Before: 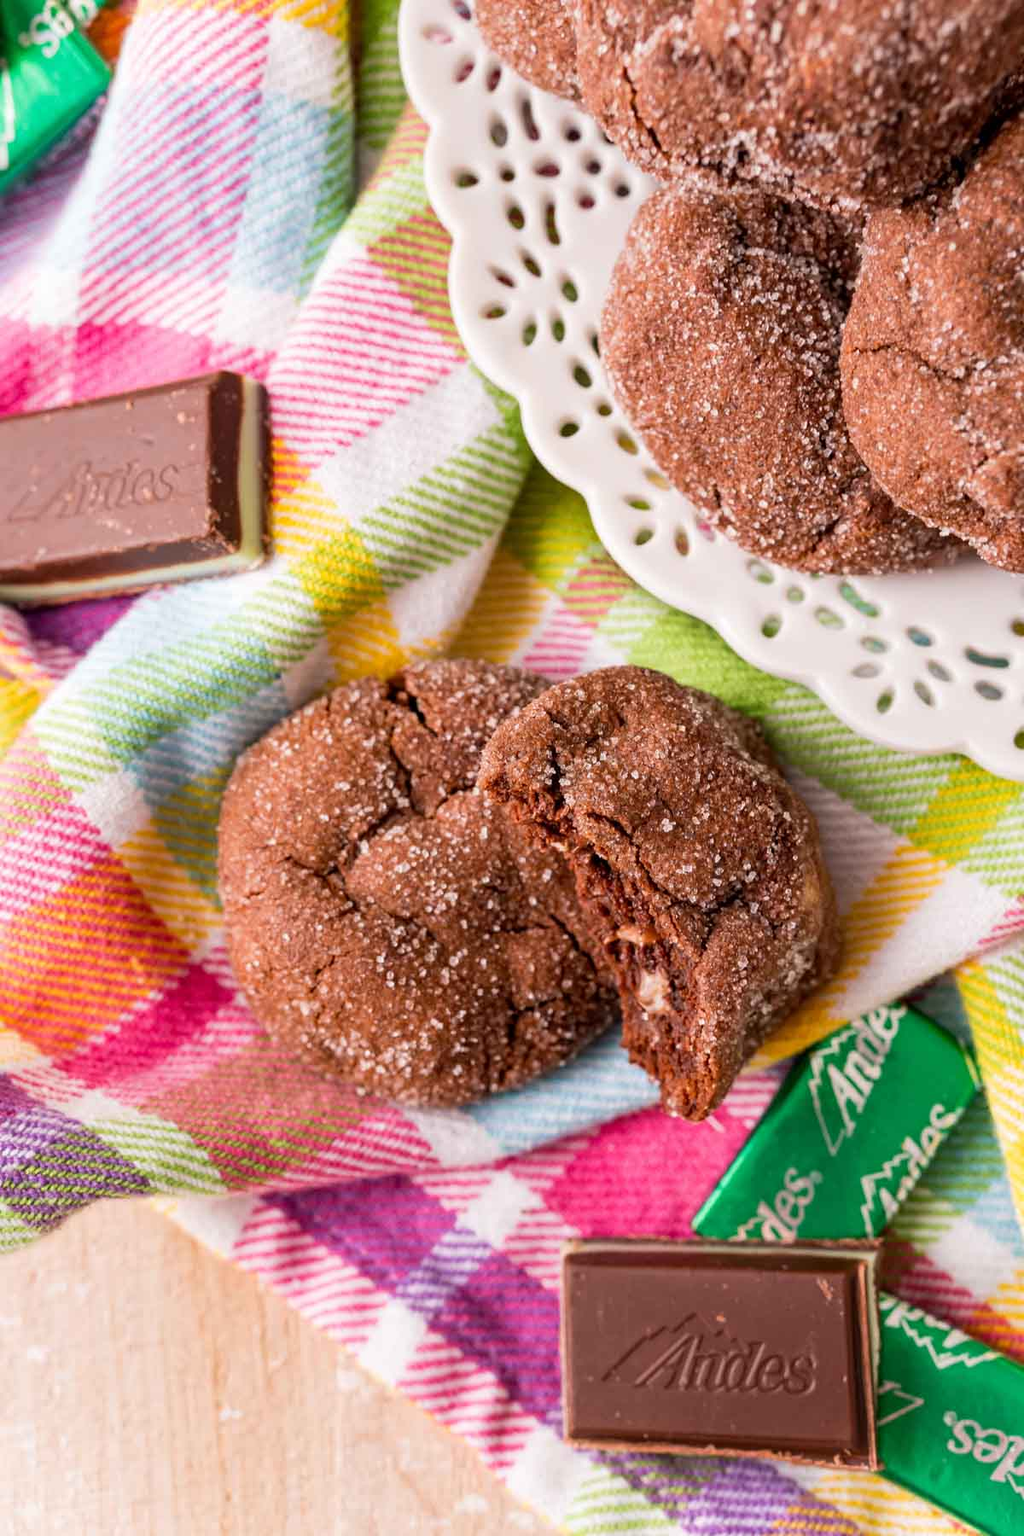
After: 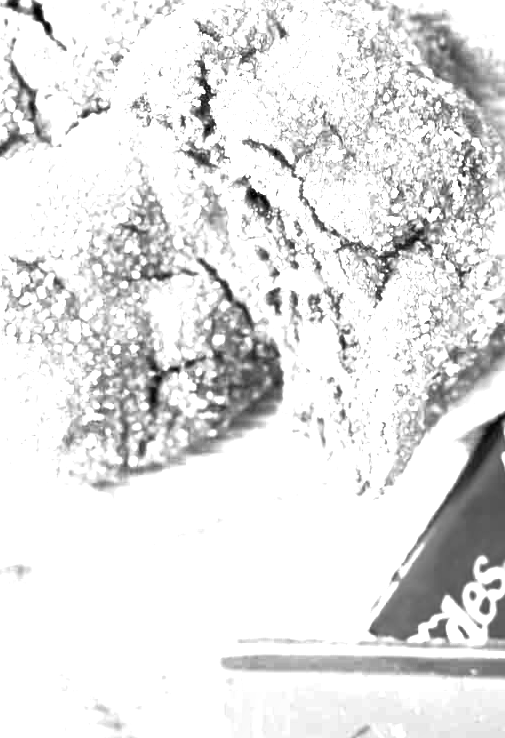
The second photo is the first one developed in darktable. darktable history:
exposure: compensate highlight preservation false
crop: left 37.221%, top 45.169%, right 20.63%, bottom 13.777%
white balance: red 4.26, blue 1.802
monochrome: a 32, b 64, size 2.3
tone equalizer: -8 EV 0.25 EV, -7 EV 0.417 EV, -6 EV 0.417 EV, -5 EV 0.25 EV, -3 EV -0.25 EV, -2 EV -0.417 EV, -1 EV -0.417 EV, +0 EV -0.25 EV, edges refinement/feathering 500, mask exposure compensation -1.57 EV, preserve details guided filter
